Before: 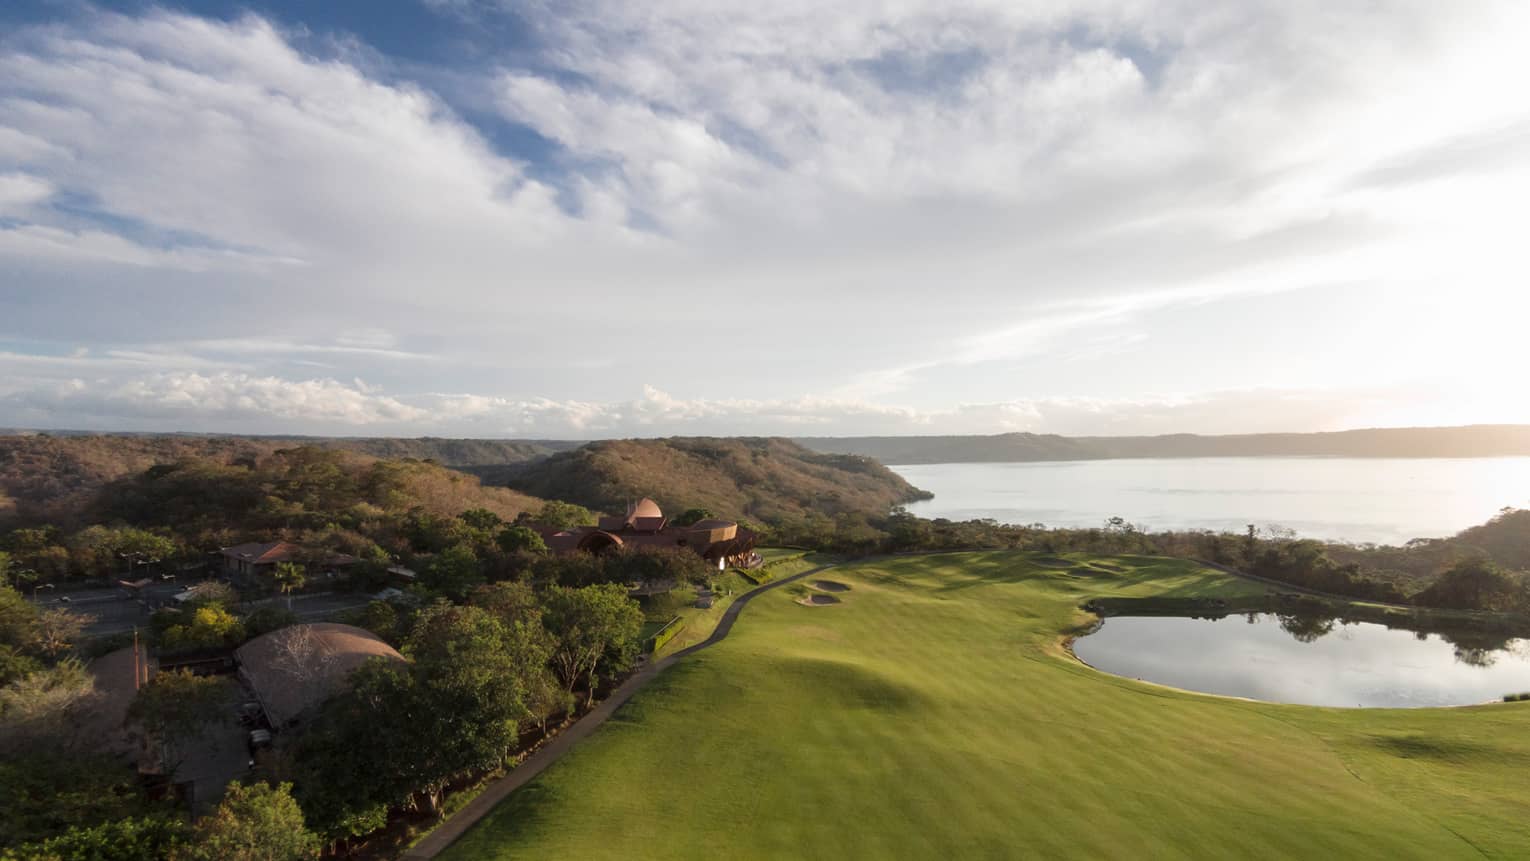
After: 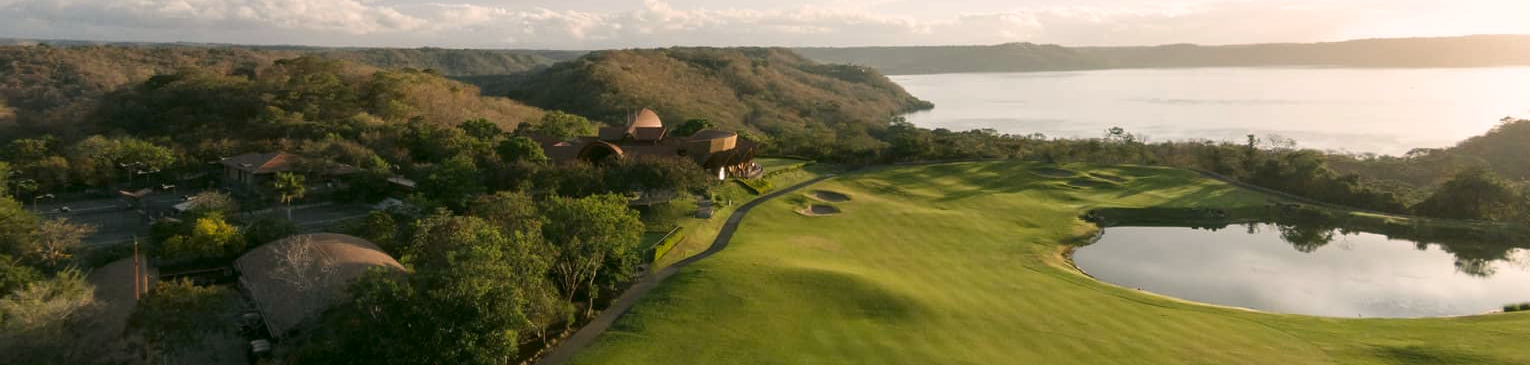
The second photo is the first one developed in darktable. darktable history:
color correction: highlights a* 4.53, highlights b* 4.94, shadows a* -7.39, shadows b* 4.75
crop: top 45.382%, bottom 12.182%
